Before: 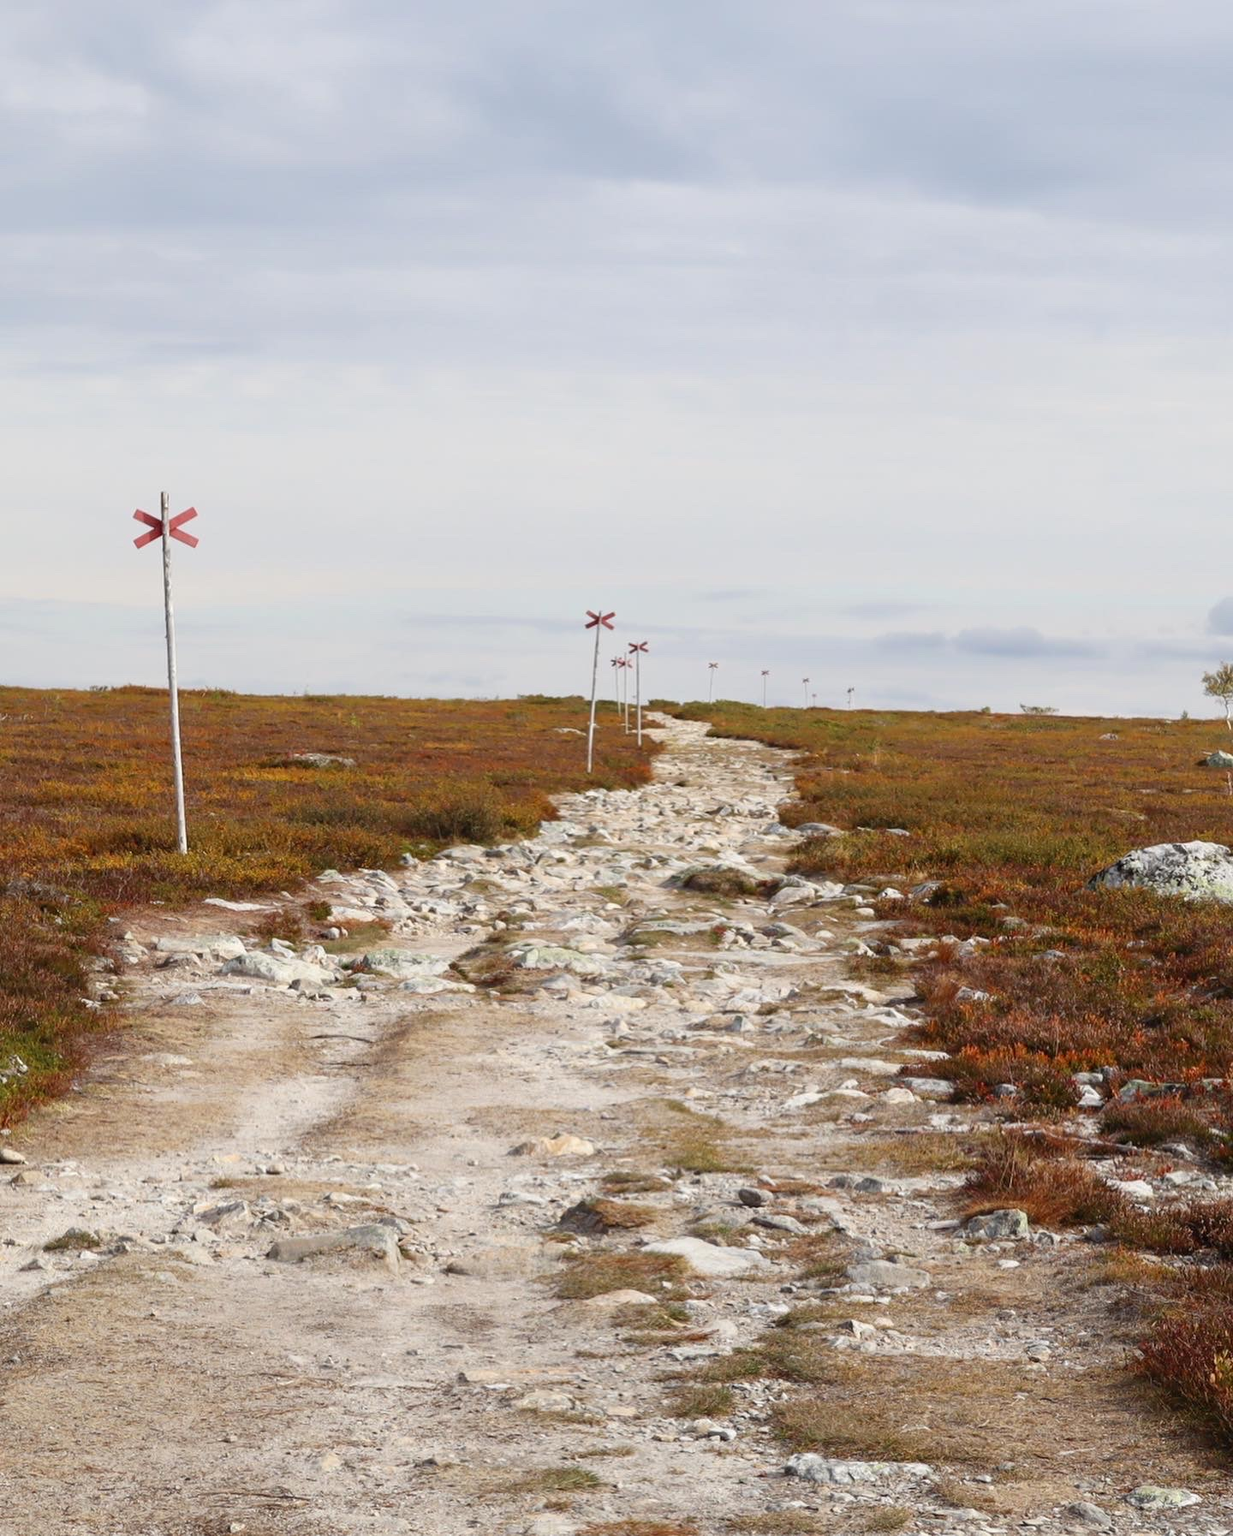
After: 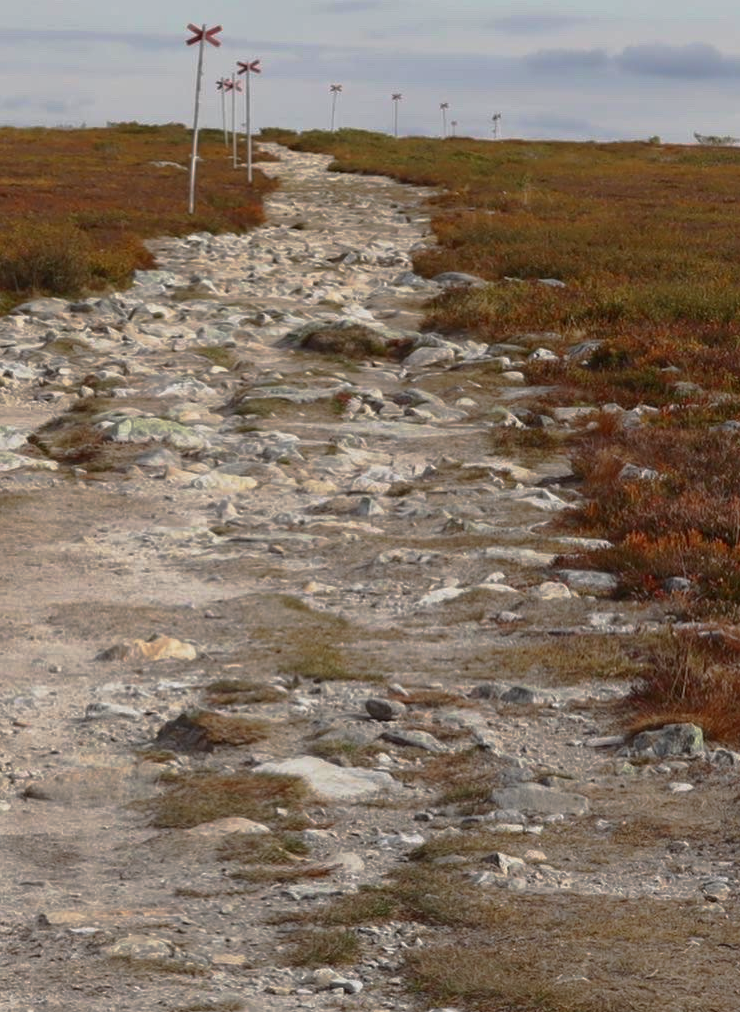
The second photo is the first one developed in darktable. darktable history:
crop: left 34.542%, top 38.437%, right 13.884%, bottom 5.151%
tone equalizer: -8 EV 0.274 EV, -7 EV 0.436 EV, -6 EV 0.397 EV, -5 EV 0.233 EV, -3 EV -0.266 EV, -2 EV -0.395 EV, -1 EV -0.395 EV, +0 EV -0.28 EV
tone curve: curves: ch0 [(0, 0) (0.48, 0.431) (0.7, 0.609) (0.864, 0.854) (1, 1)], preserve colors none
